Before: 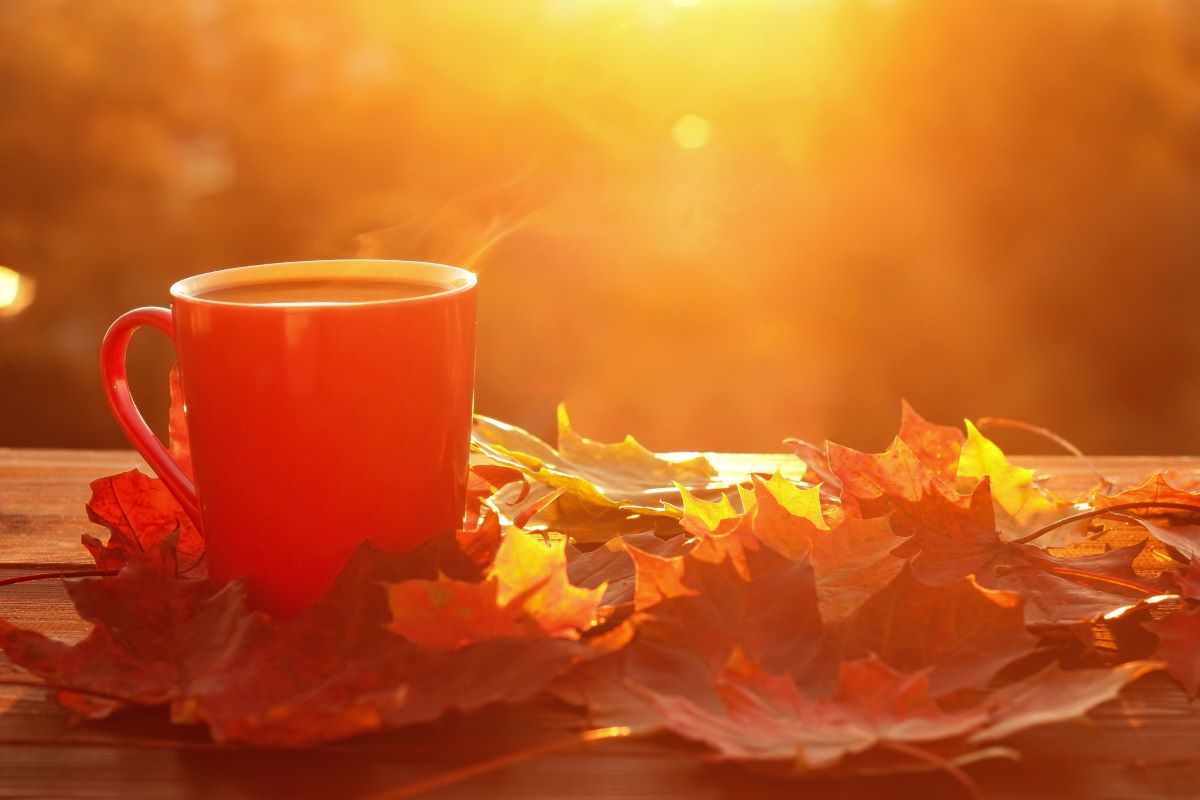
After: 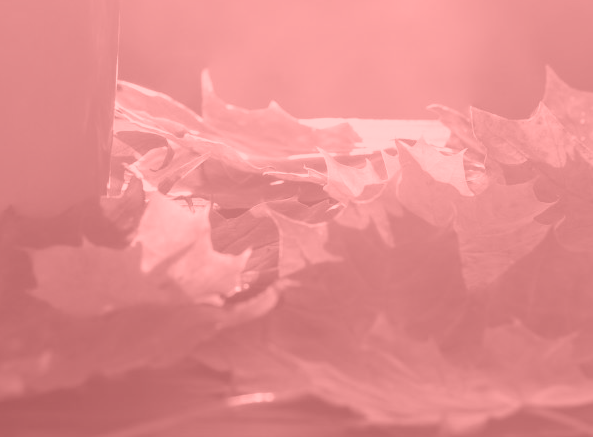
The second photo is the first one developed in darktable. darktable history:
crop: left 29.672%, top 41.786%, right 20.851%, bottom 3.487%
bloom: size 15%, threshold 97%, strength 7%
exposure: black level correction 0.012, compensate highlight preservation false
colorize: saturation 51%, source mix 50.67%, lightness 50.67%
